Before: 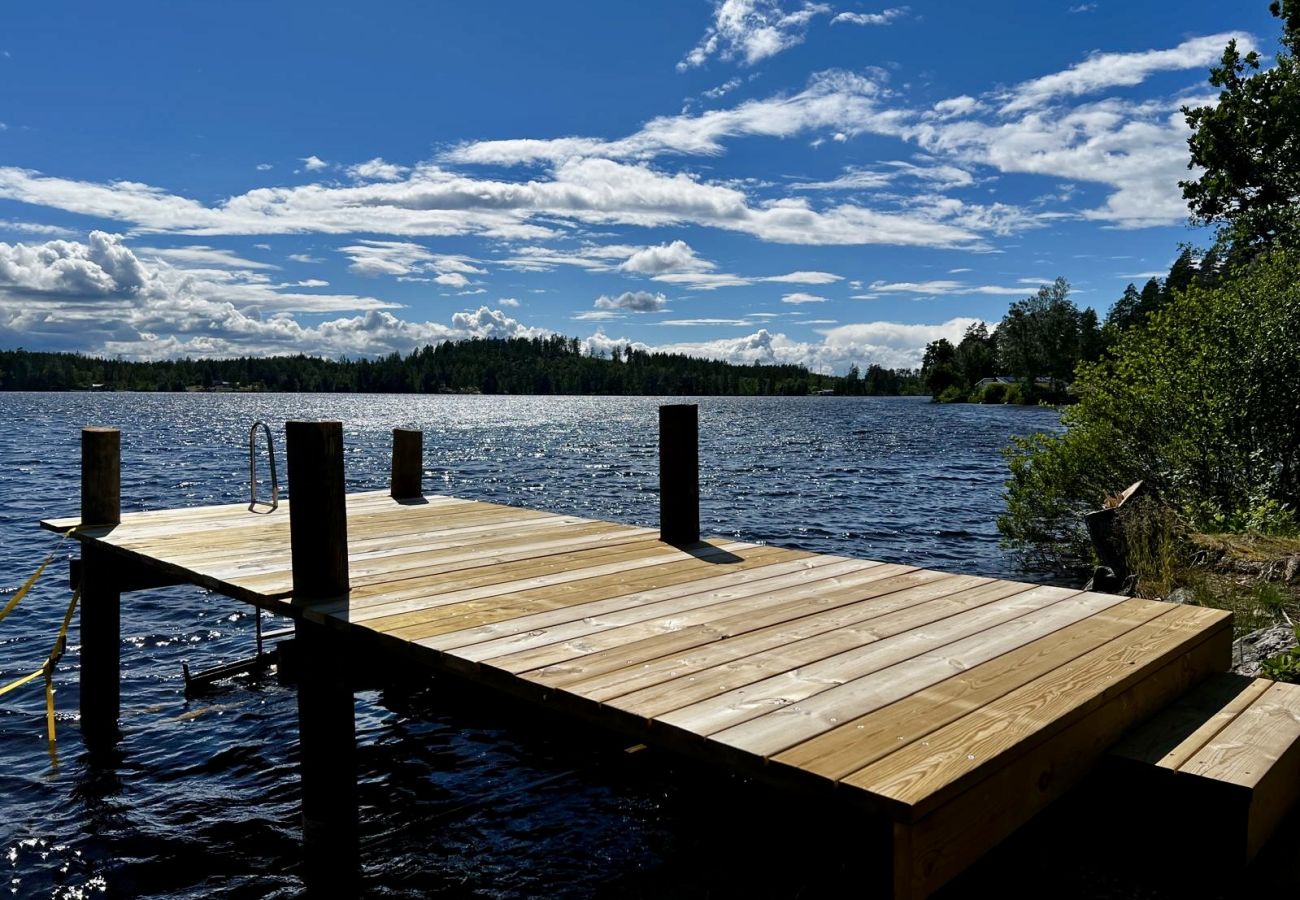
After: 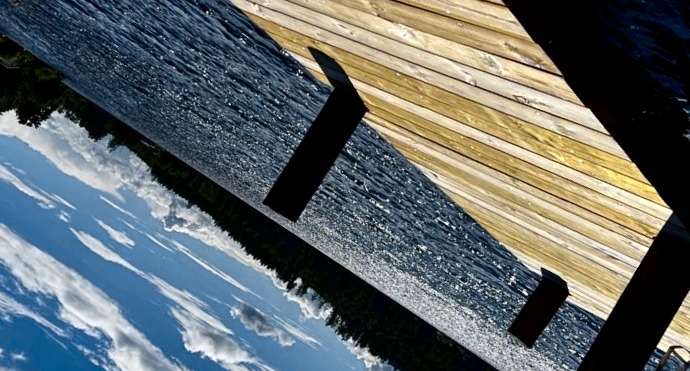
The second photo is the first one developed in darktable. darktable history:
crop and rotate: angle 146.84°, left 9.128%, top 15.59%, right 4.464%, bottom 17.156%
contrast brightness saturation: contrast 0.129, brightness -0.234, saturation 0.136
color zones: curves: ch0 [(0.004, 0.306) (0.107, 0.448) (0.252, 0.656) (0.41, 0.398) (0.595, 0.515) (0.768, 0.628)]; ch1 [(0.07, 0.323) (0.151, 0.452) (0.252, 0.608) (0.346, 0.221) (0.463, 0.189) (0.61, 0.368) (0.735, 0.395) (0.921, 0.412)]; ch2 [(0, 0.476) (0.132, 0.512) (0.243, 0.512) (0.397, 0.48) (0.522, 0.376) (0.634, 0.536) (0.761, 0.46)]
